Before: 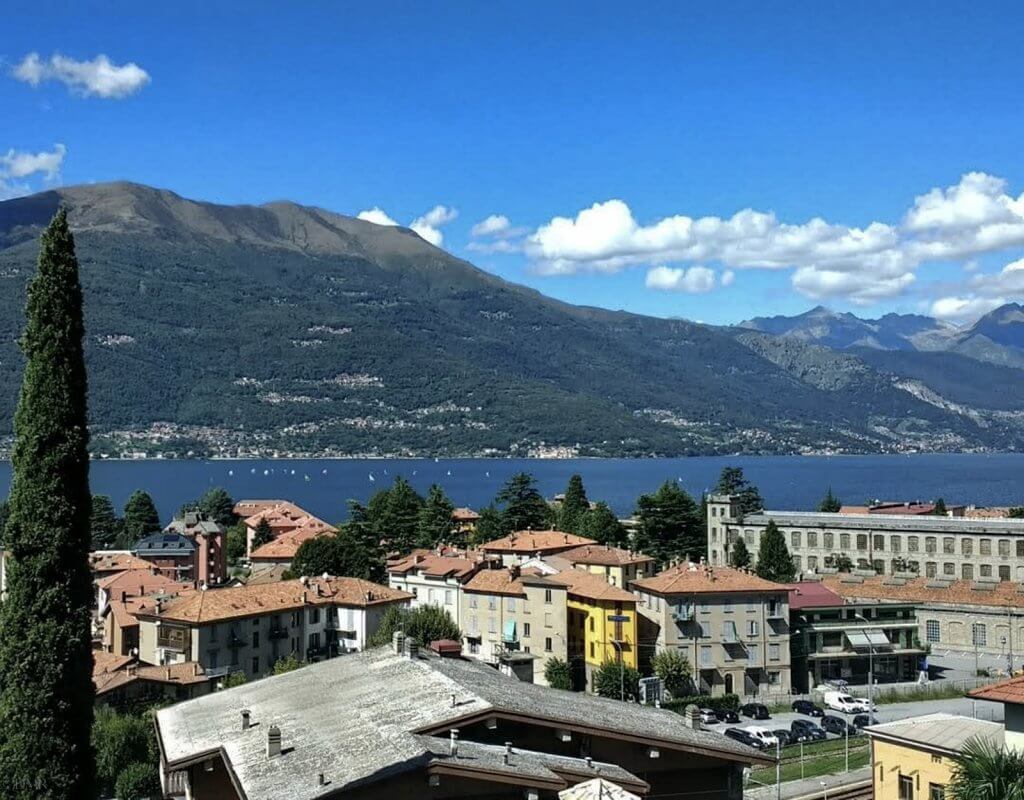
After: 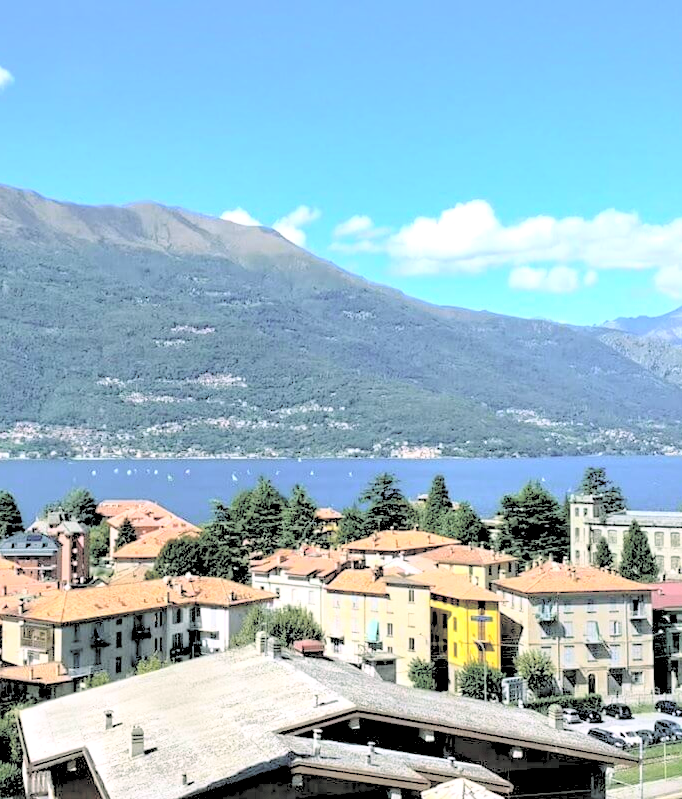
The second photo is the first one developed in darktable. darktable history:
contrast brightness saturation: brightness 1
crop and rotate: left 13.409%, right 19.924%
color balance rgb: shadows lift › chroma 2%, shadows lift › hue 217.2°, power › chroma 0.25%, power › hue 60°, highlights gain › chroma 1.5%, highlights gain › hue 309.6°, global offset › luminance -0.5%, perceptual saturation grading › global saturation 15%, global vibrance 20%
base curve: curves: ch0 [(0, 0) (0.257, 0.25) (0.482, 0.586) (0.757, 0.871) (1, 1)]
tone equalizer: -8 EV -0.417 EV, -7 EV -0.389 EV, -6 EV -0.333 EV, -5 EV -0.222 EV, -3 EV 0.222 EV, -2 EV 0.333 EV, -1 EV 0.389 EV, +0 EV 0.417 EV, edges refinement/feathering 500, mask exposure compensation -1.57 EV, preserve details no
